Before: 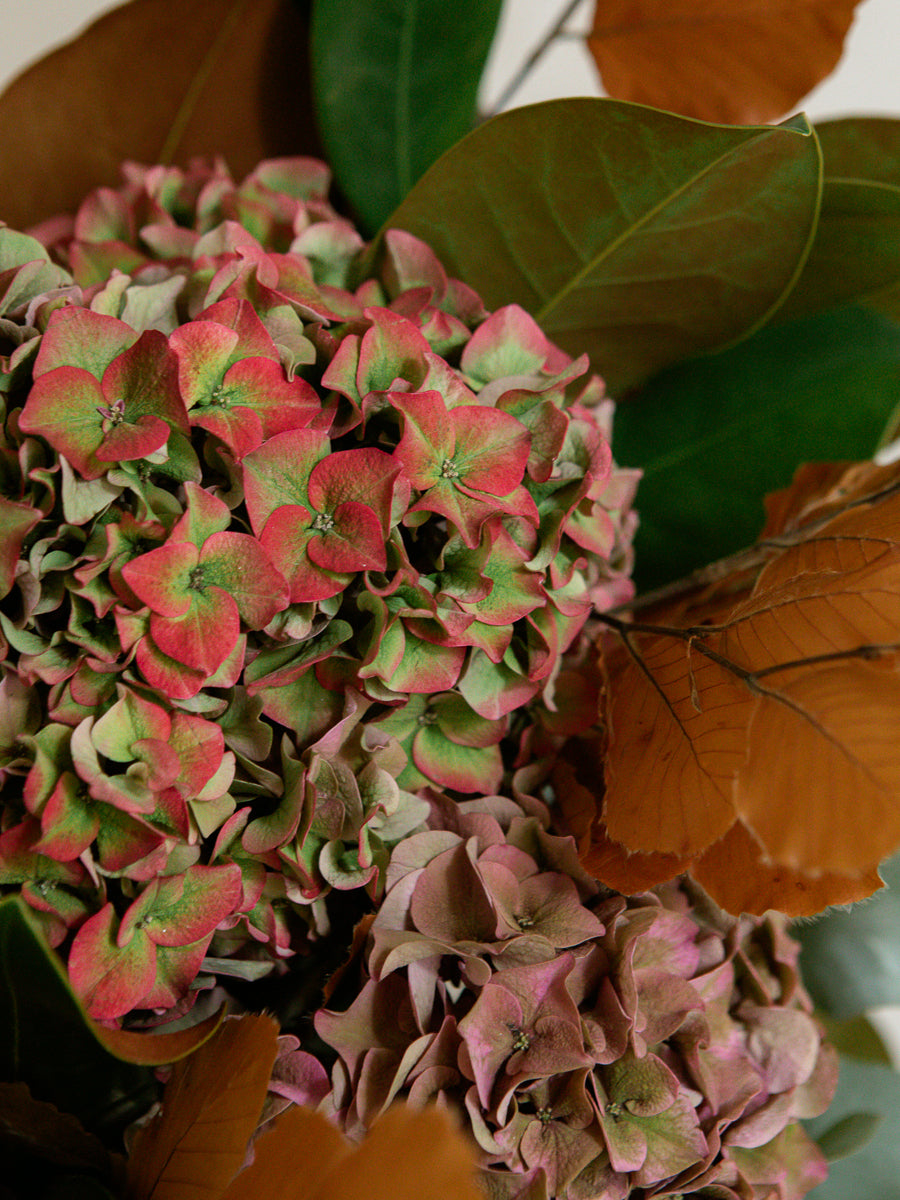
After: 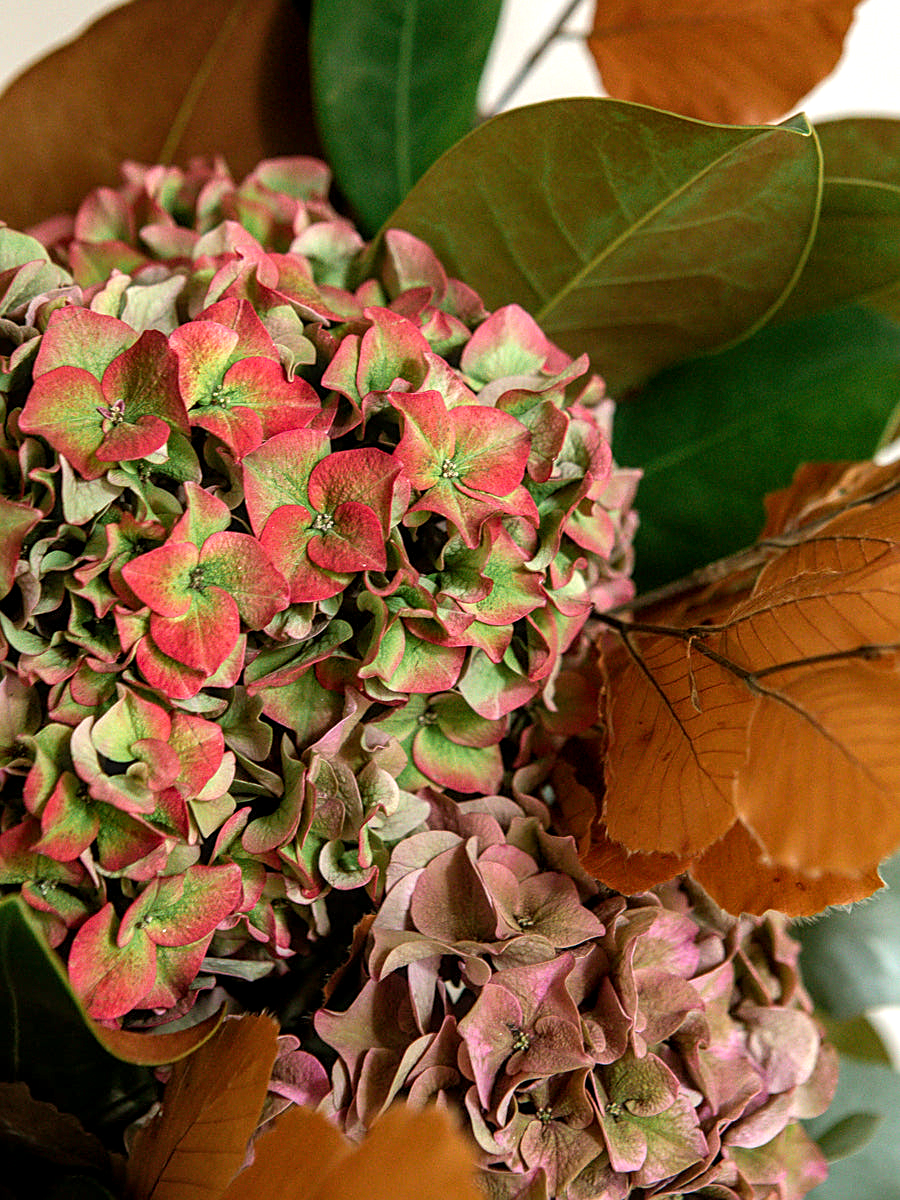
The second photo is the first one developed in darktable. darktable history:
local contrast: on, module defaults
exposure: exposure 0.661 EV, compensate highlight preservation false
sharpen: on, module defaults
